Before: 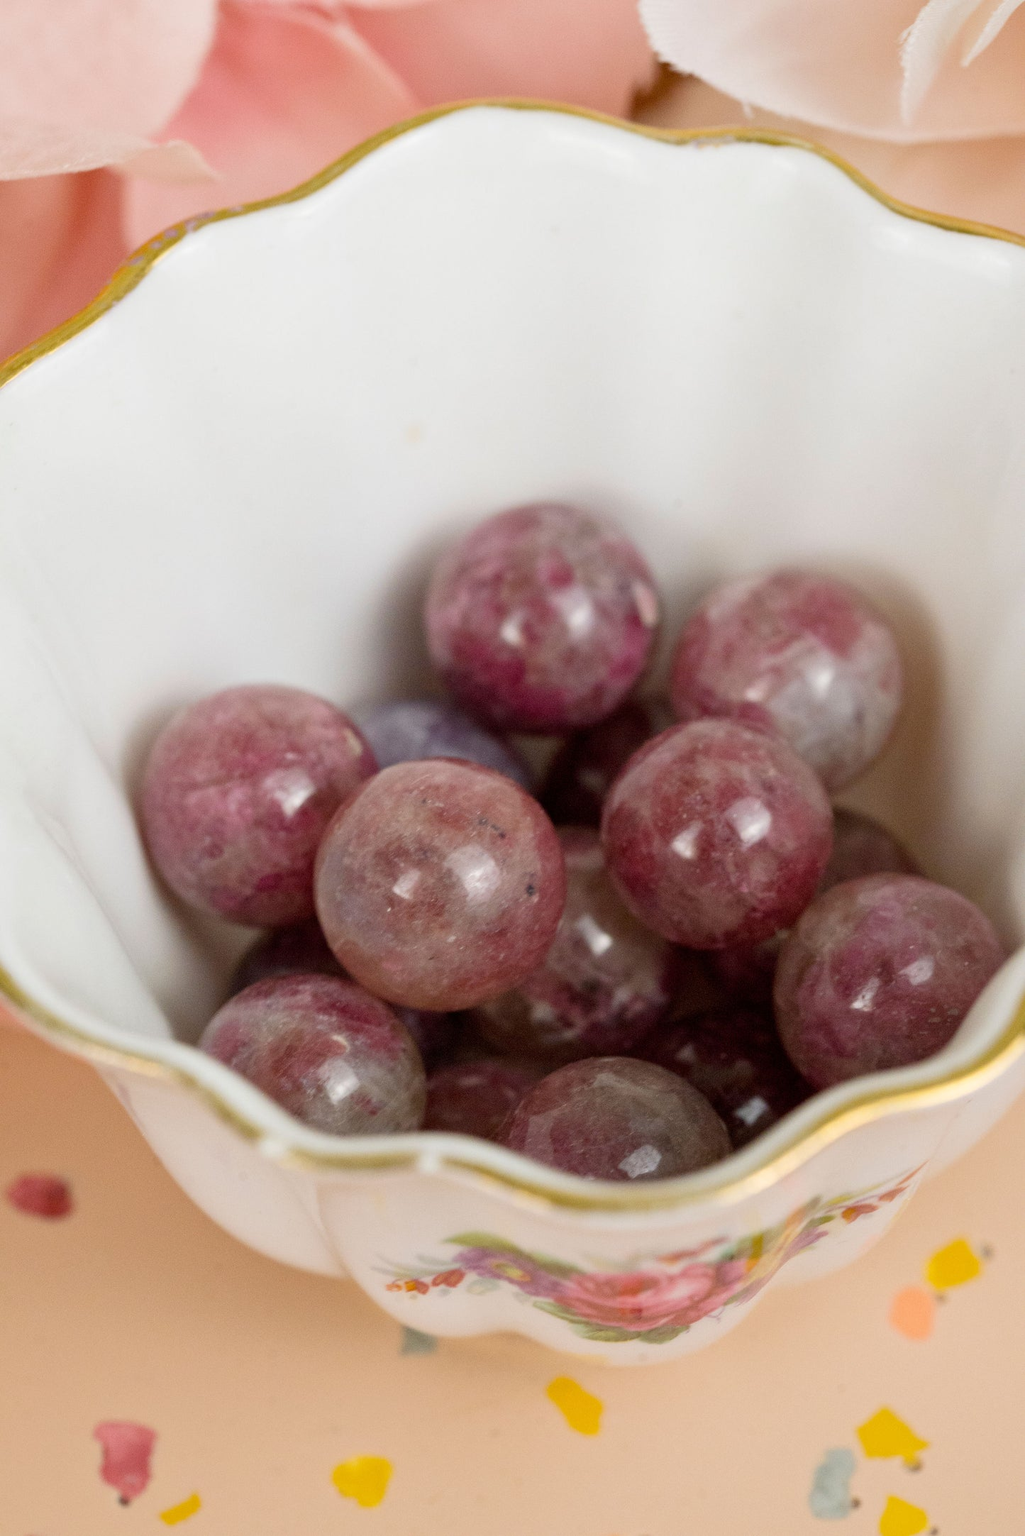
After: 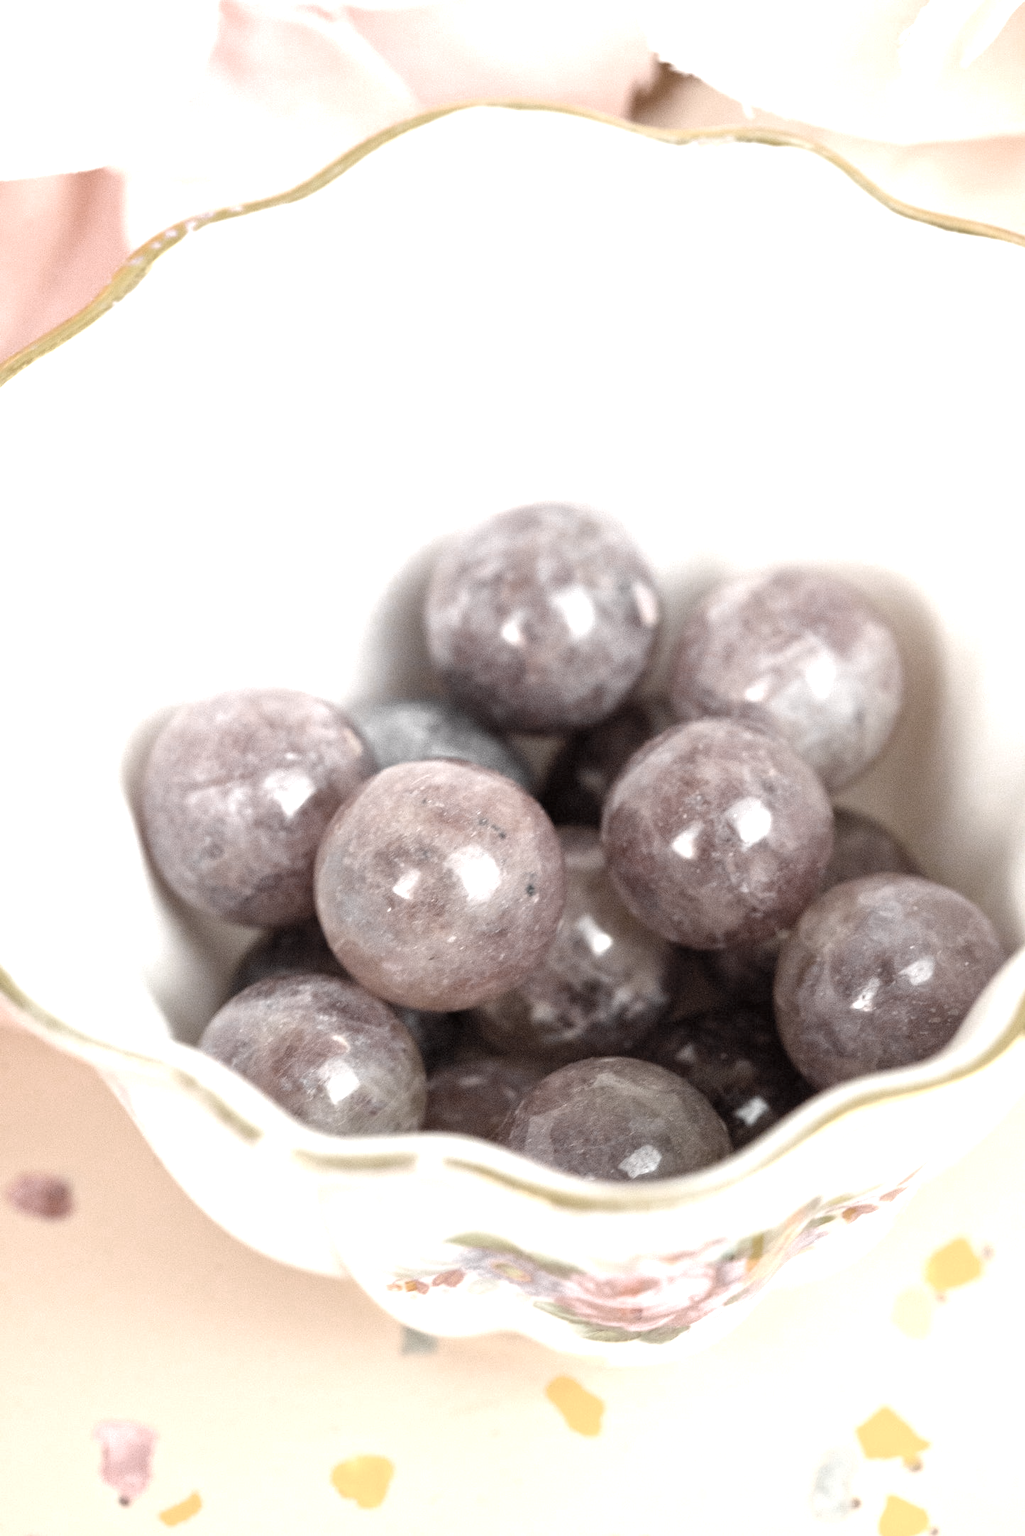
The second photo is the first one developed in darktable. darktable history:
color zones: curves: ch0 [(0, 0.613) (0.01, 0.613) (0.245, 0.448) (0.498, 0.529) (0.642, 0.665) (0.879, 0.777) (0.99, 0.613)]; ch1 [(0, 0.035) (0.121, 0.189) (0.259, 0.197) (0.415, 0.061) (0.589, 0.022) (0.732, 0.022) (0.857, 0.026) (0.991, 0.053)]
exposure: black level correction 0, exposure 1.2 EV, compensate highlight preservation false
